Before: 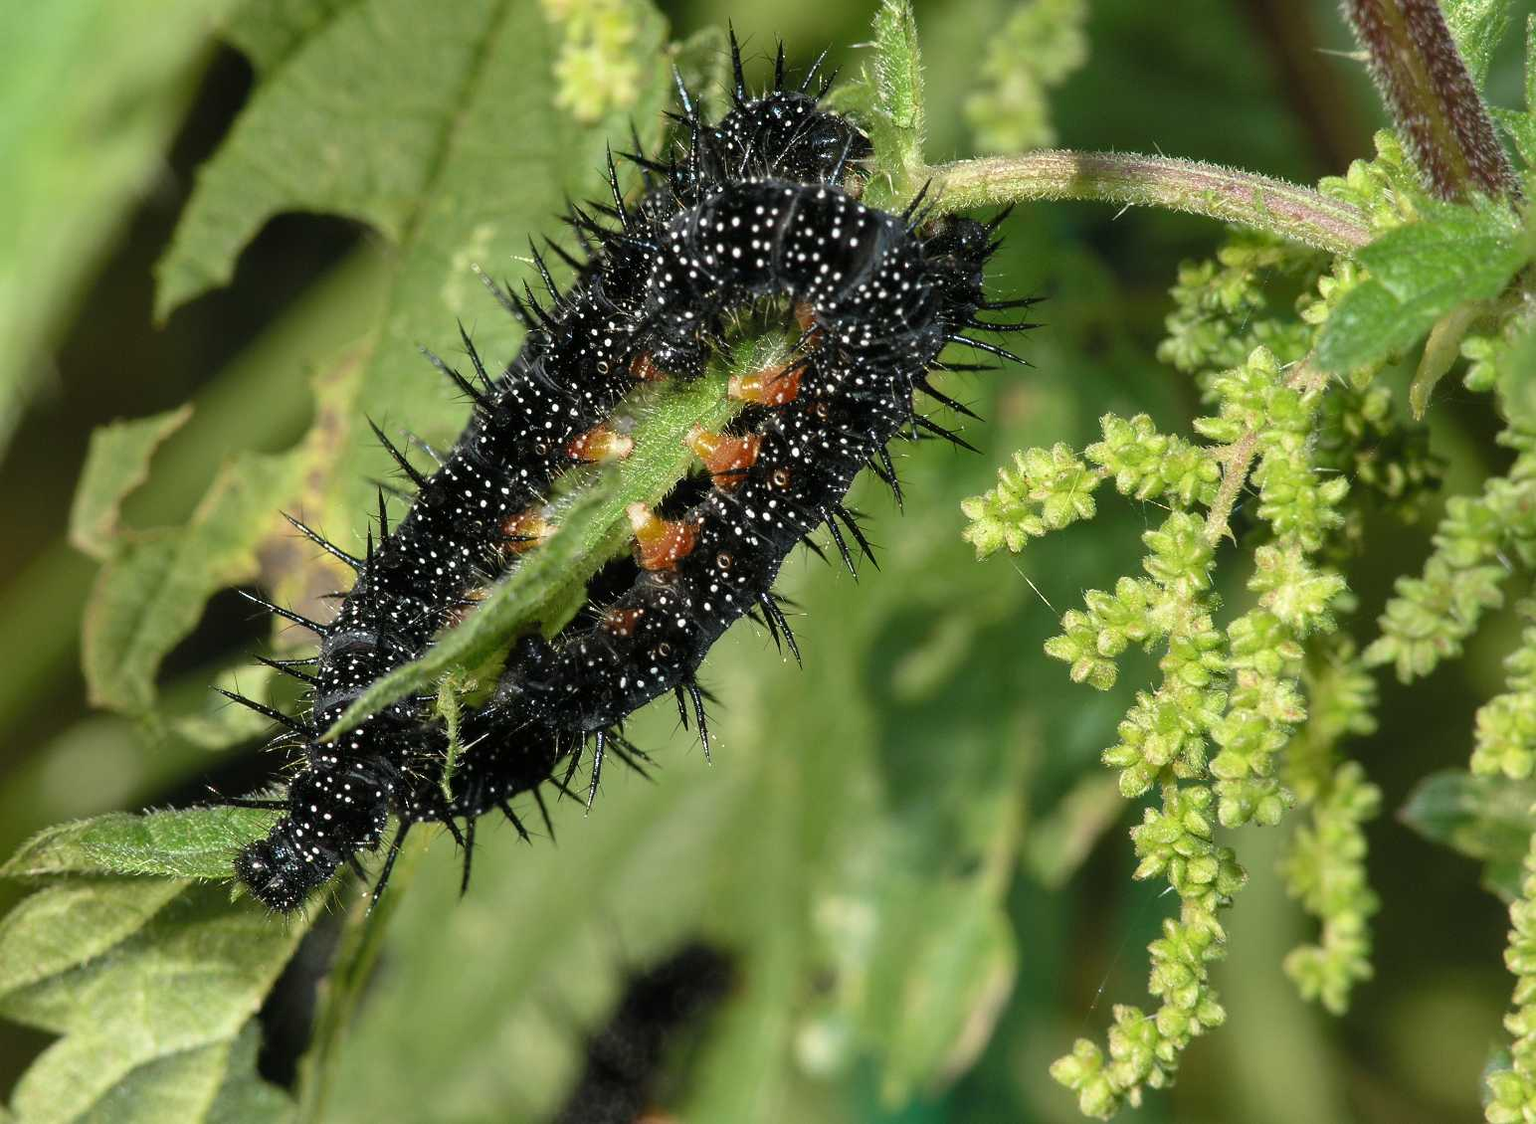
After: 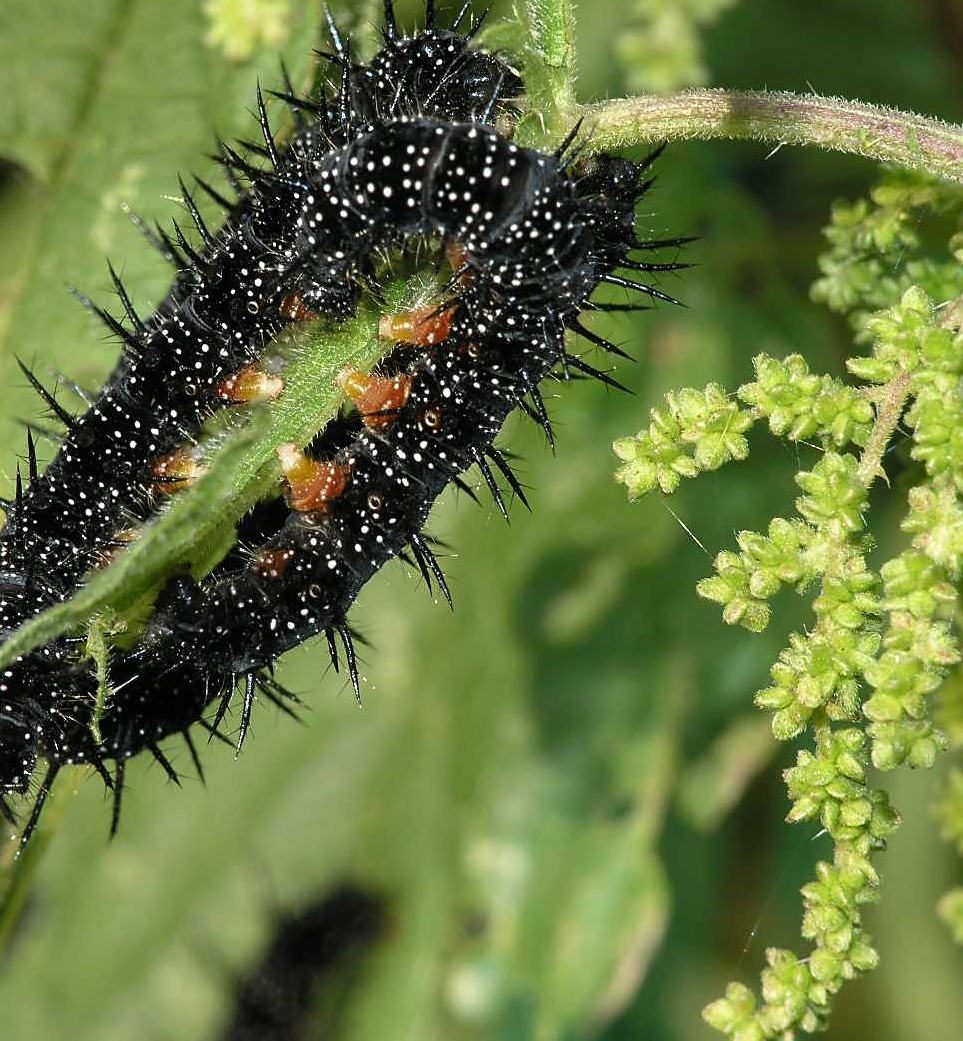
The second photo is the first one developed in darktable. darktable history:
sharpen: radius 1.864, amount 0.398, threshold 1.271
crop and rotate: left 22.918%, top 5.629%, right 14.711%, bottom 2.247%
